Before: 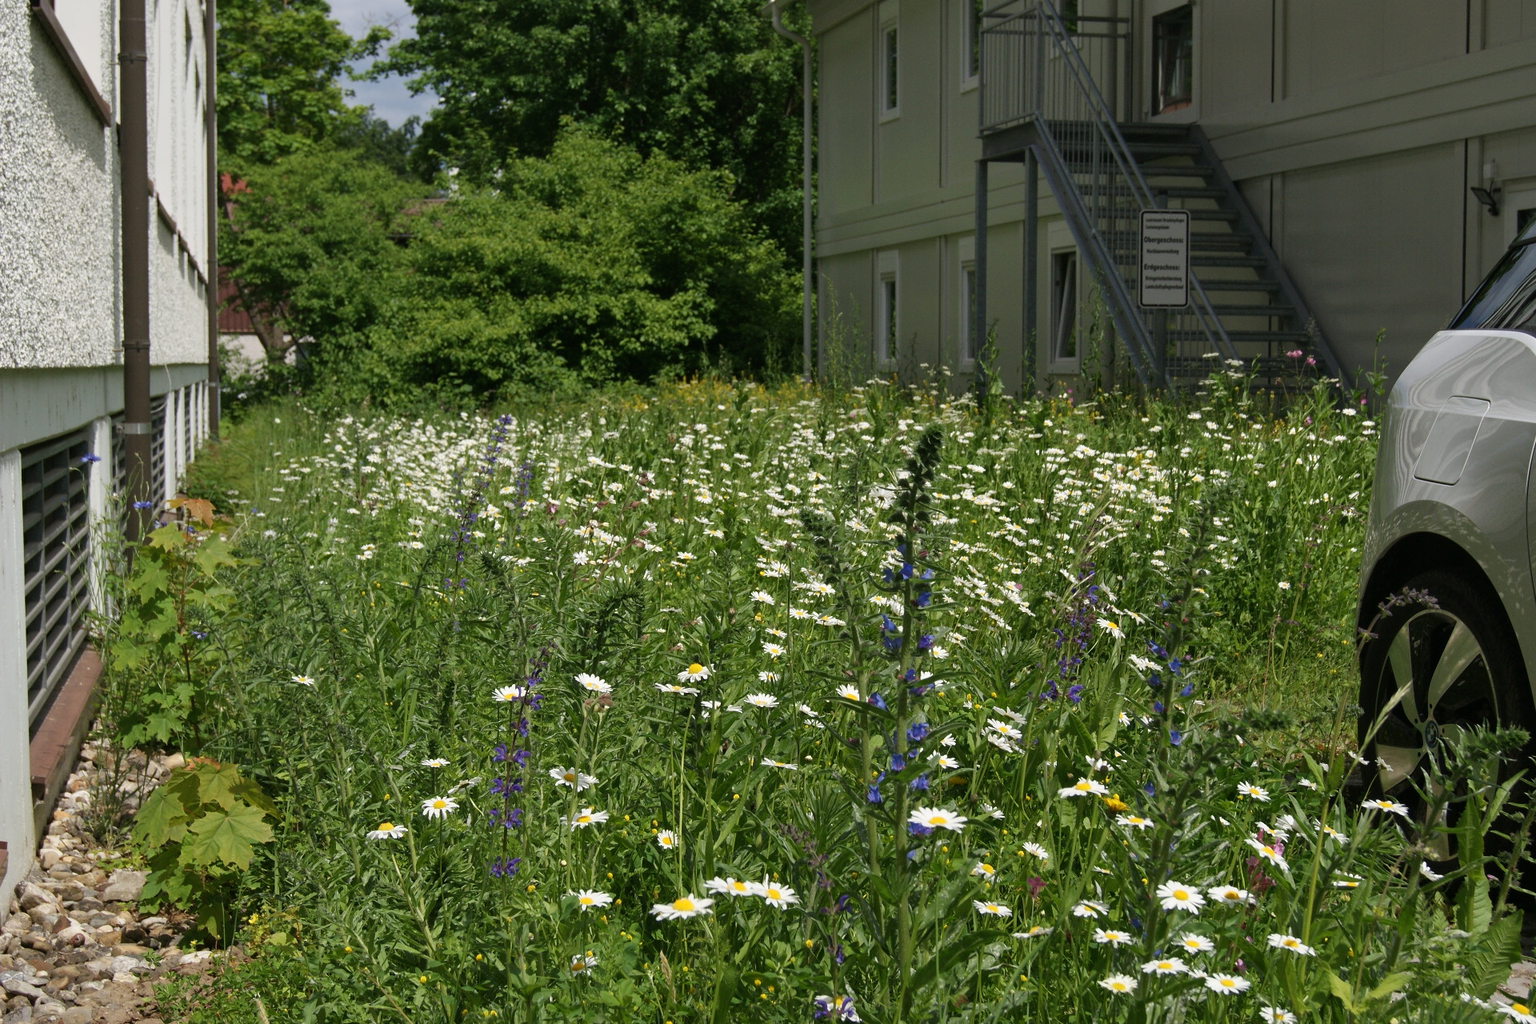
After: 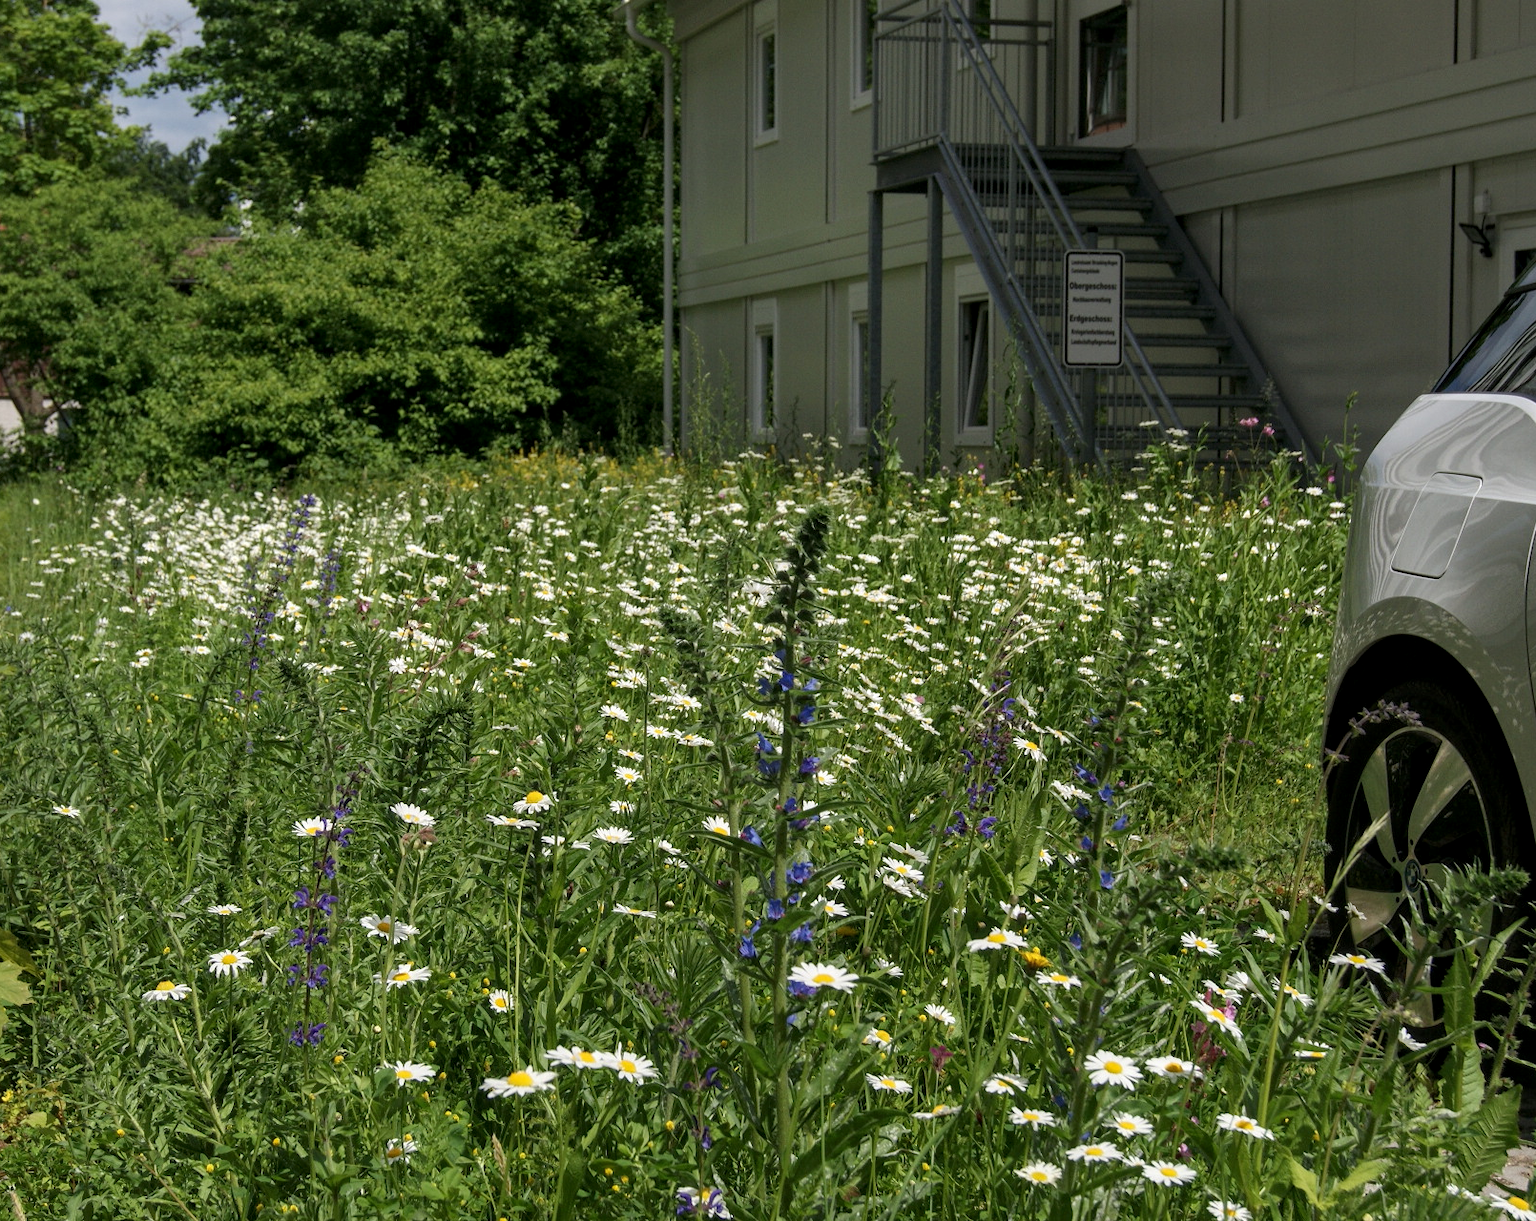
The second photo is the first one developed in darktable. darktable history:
local contrast: on, module defaults
crop: left 16.145%
